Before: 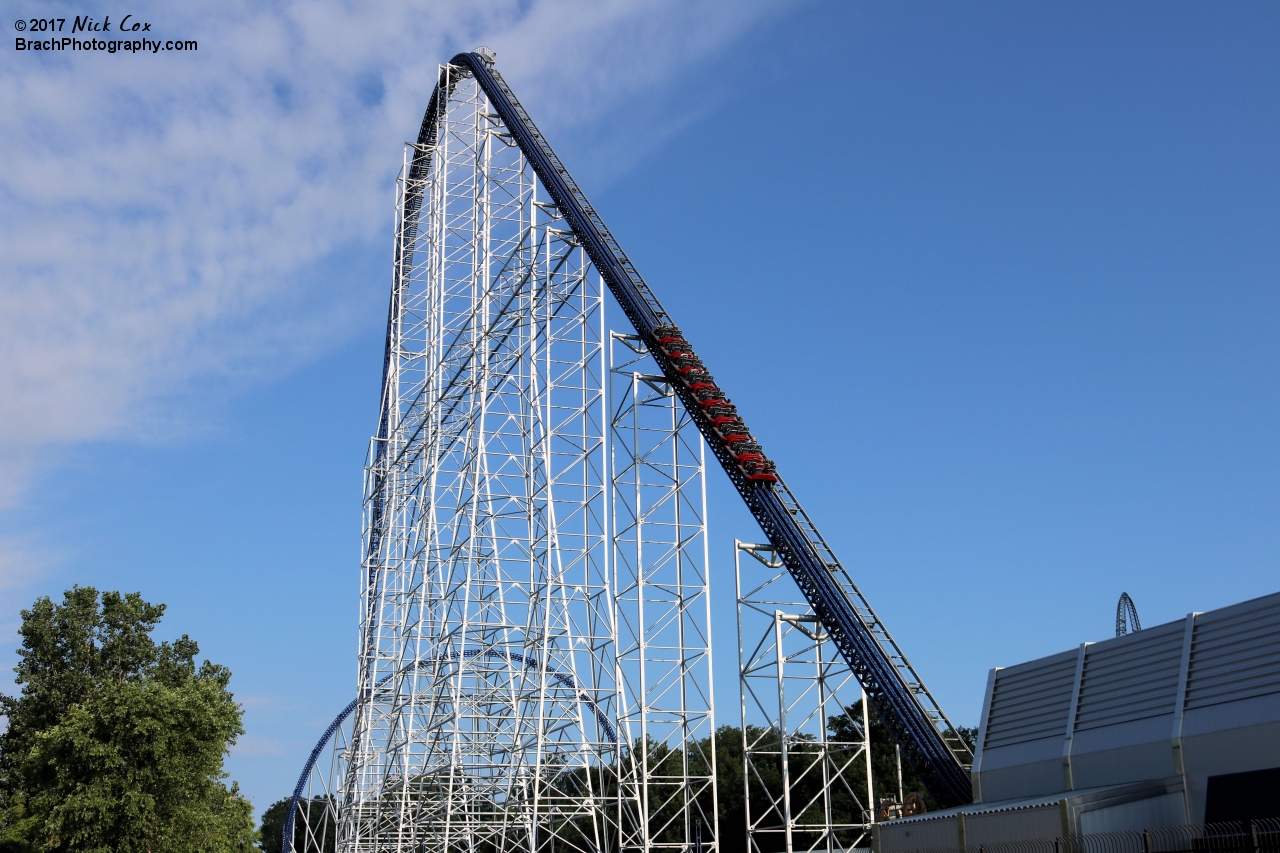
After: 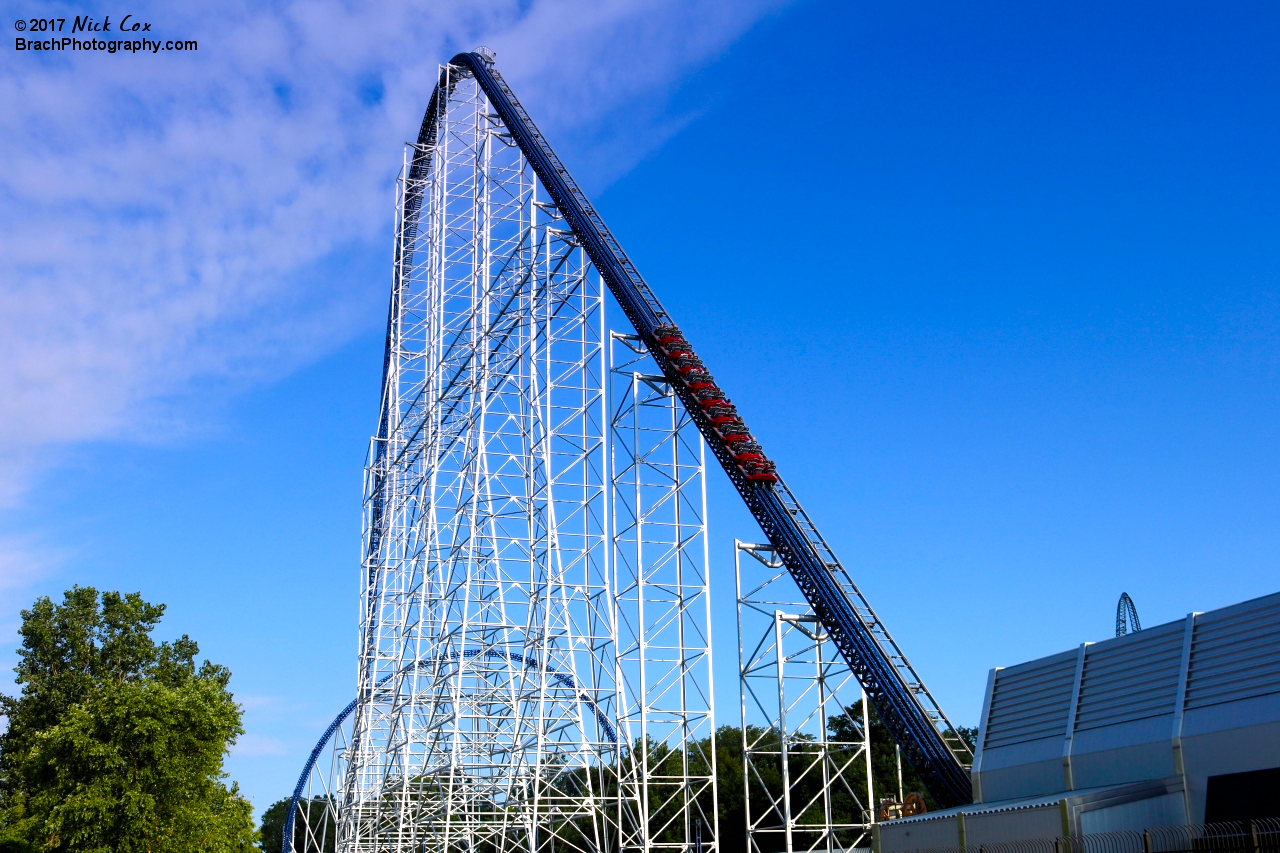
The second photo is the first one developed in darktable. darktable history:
graduated density: hue 238.83°, saturation 50%
color balance rgb: linear chroma grading › shadows -2.2%, linear chroma grading › highlights -15%, linear chroma grading › global chroma -10%, linear chroma grading › mid-tones -10%, perceptual saturation grading › global saturation 45%, perceptual saturation grading › highlights -50%, perceptual saturation grading › shadows 30%, perceptual brilliance grading › global brilliance 18%, global vibrance 45%
